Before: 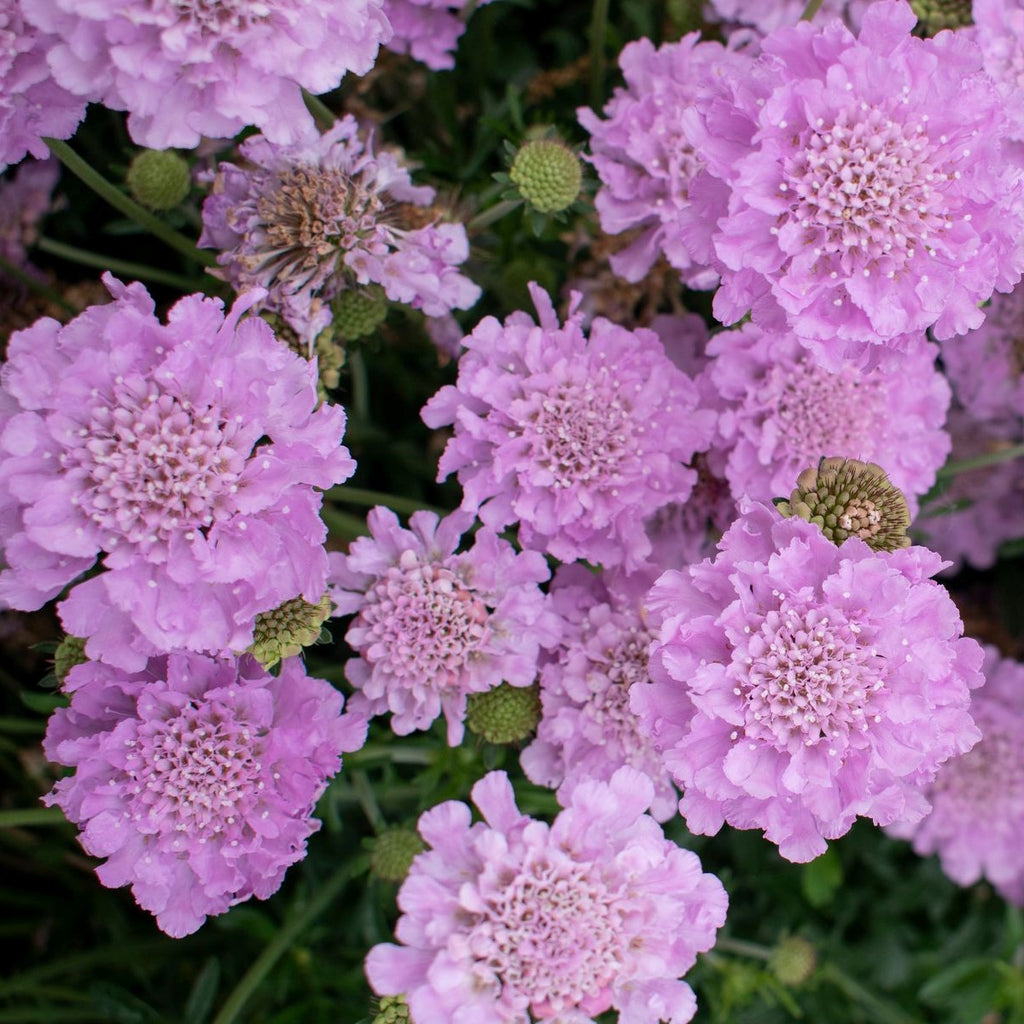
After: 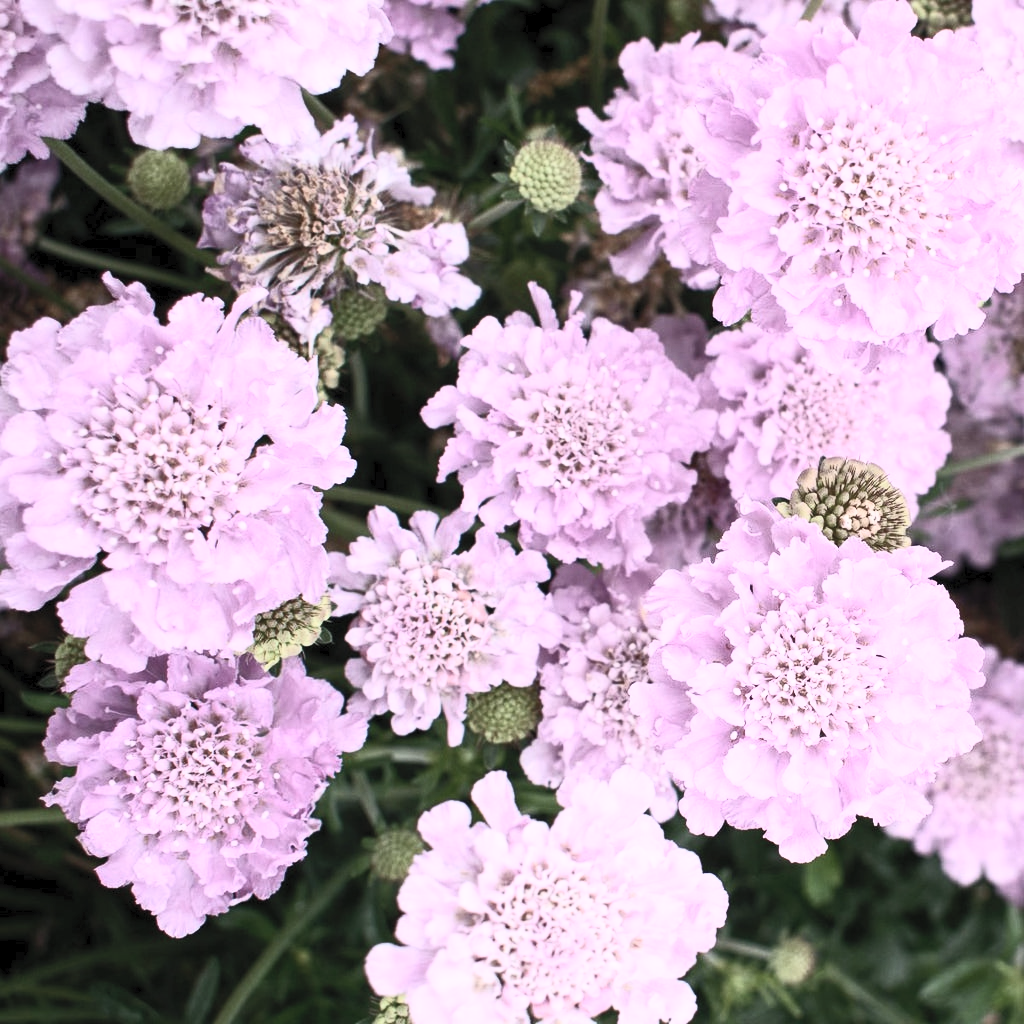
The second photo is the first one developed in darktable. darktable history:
contrast brightness saturation: contrast 0.563, brightness 0.572, saturation -0.342
